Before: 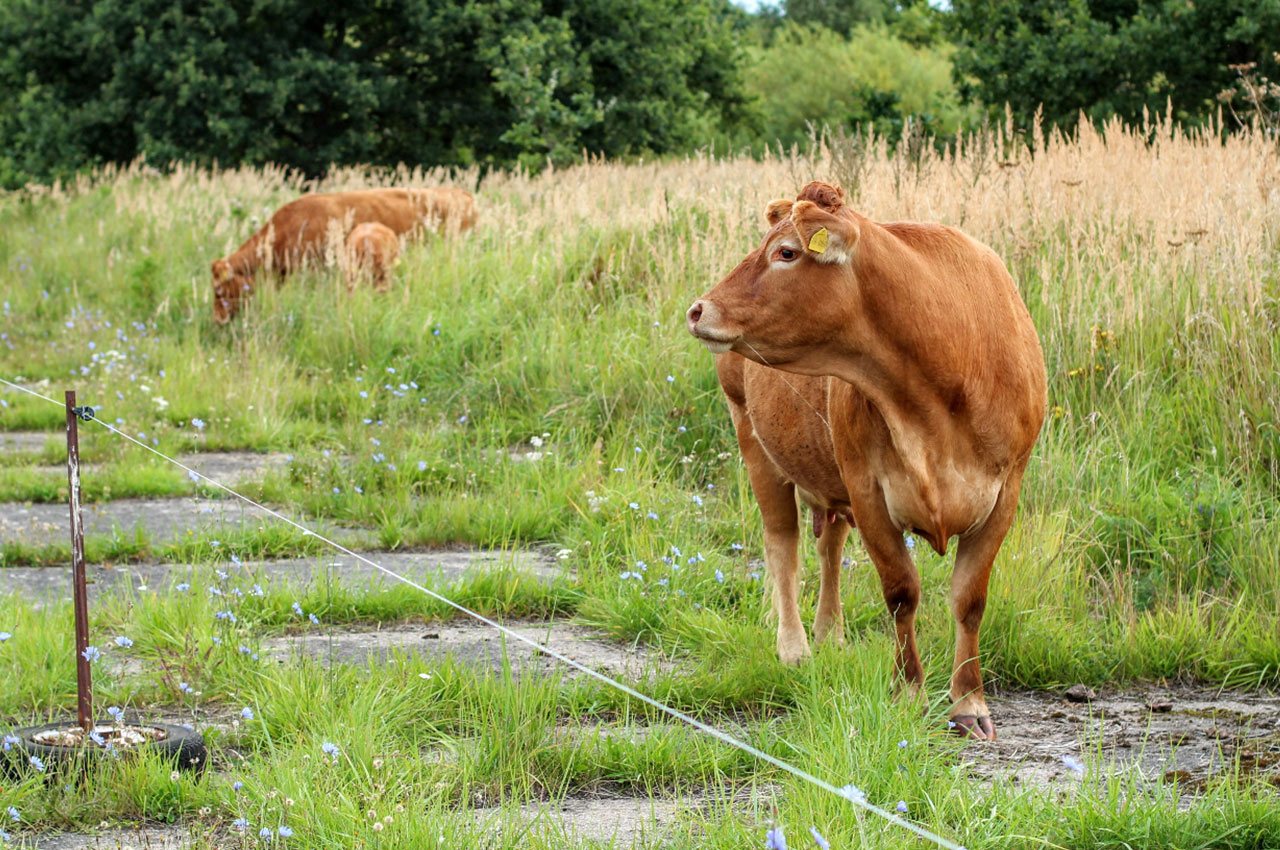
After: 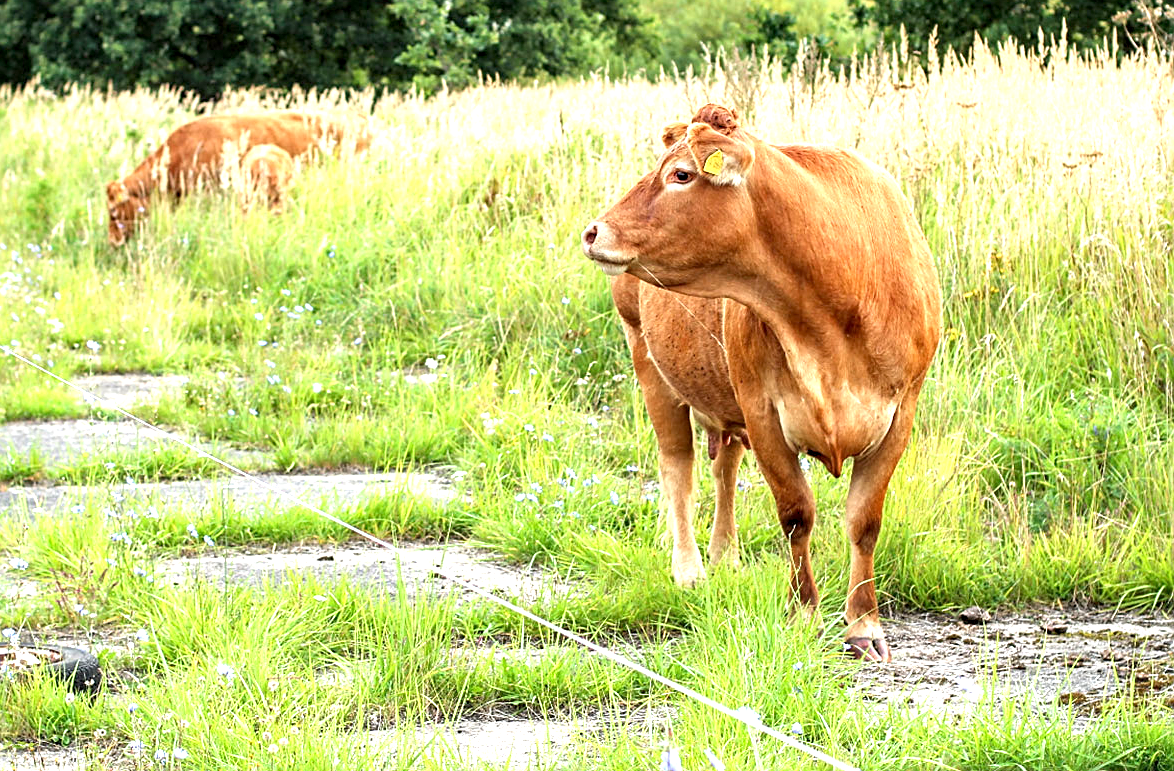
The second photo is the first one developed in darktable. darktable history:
levels: mode automatic, black 0.023%, white 99.97%, levels [0.062, 0.494, 0.925]
sharpen: on, module defaults
crop and rotate: left 8.262%, top 9.226%
exposure: black level correction 0.001, exposure 1.116 EV, compensate highlight preservation false
